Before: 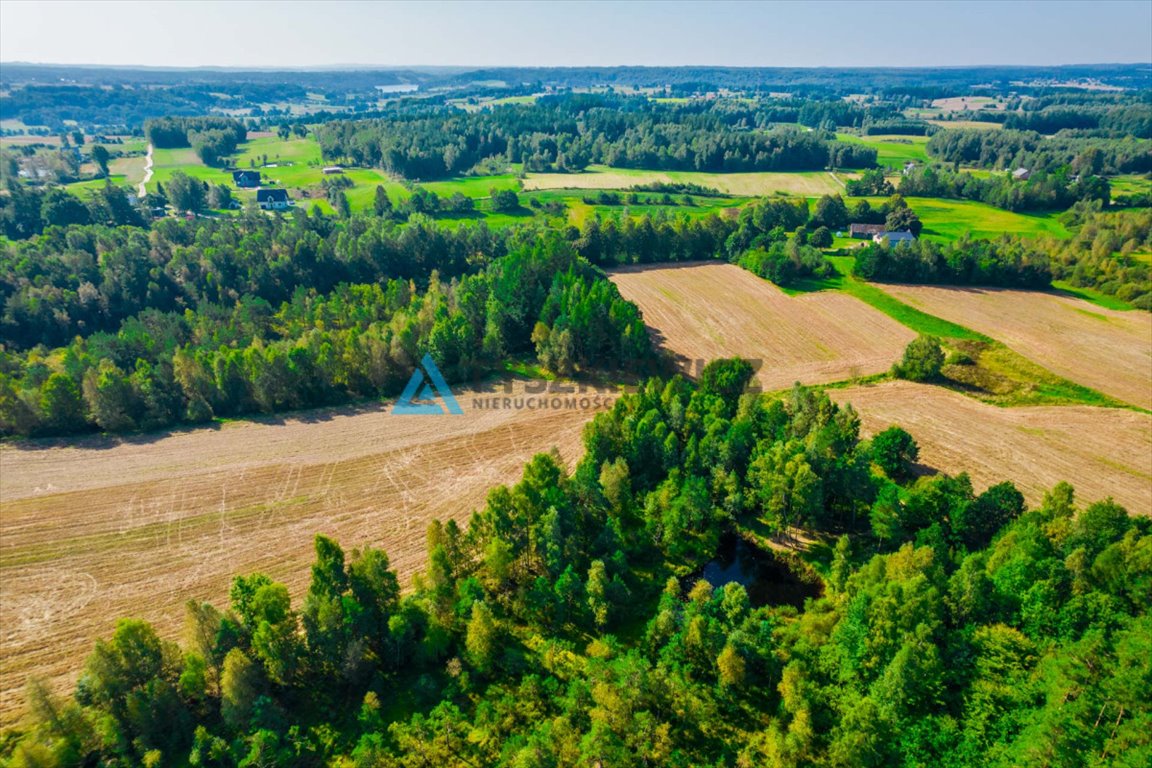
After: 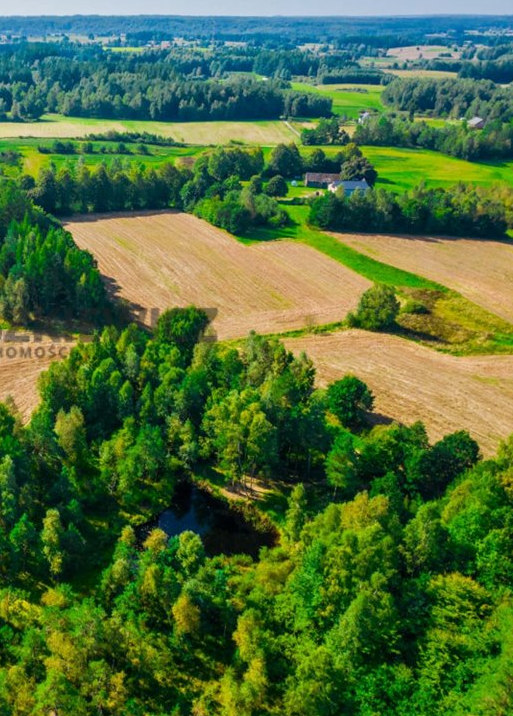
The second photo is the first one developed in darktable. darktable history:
crop: left 47.353%, top 6.765%, right 8.034%
